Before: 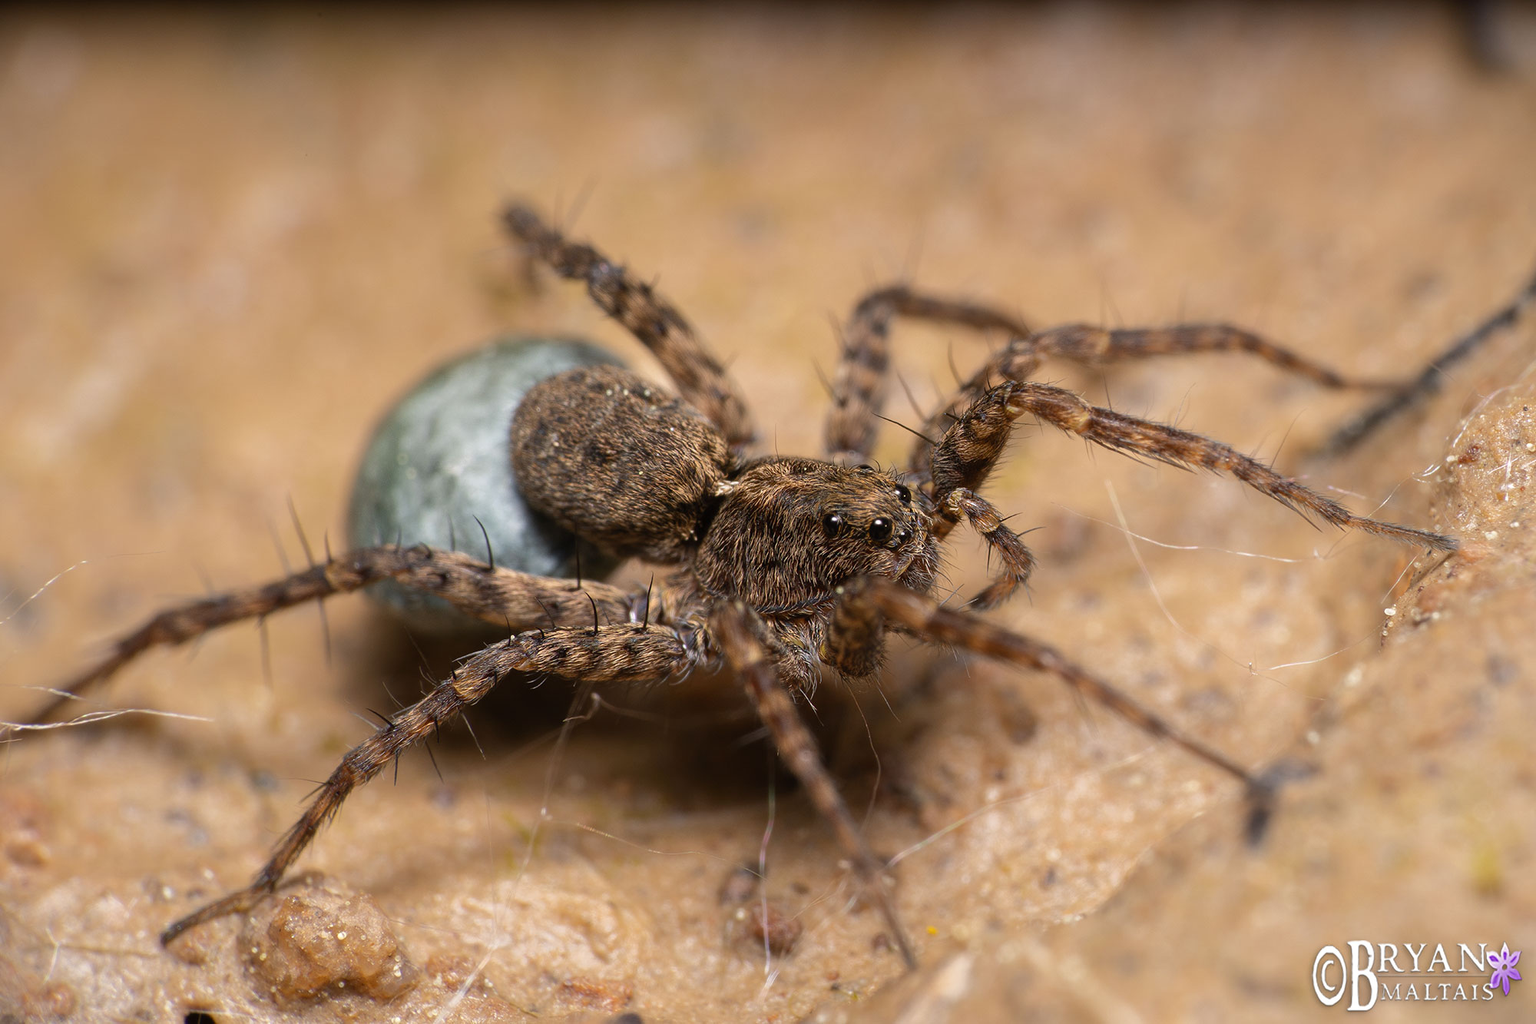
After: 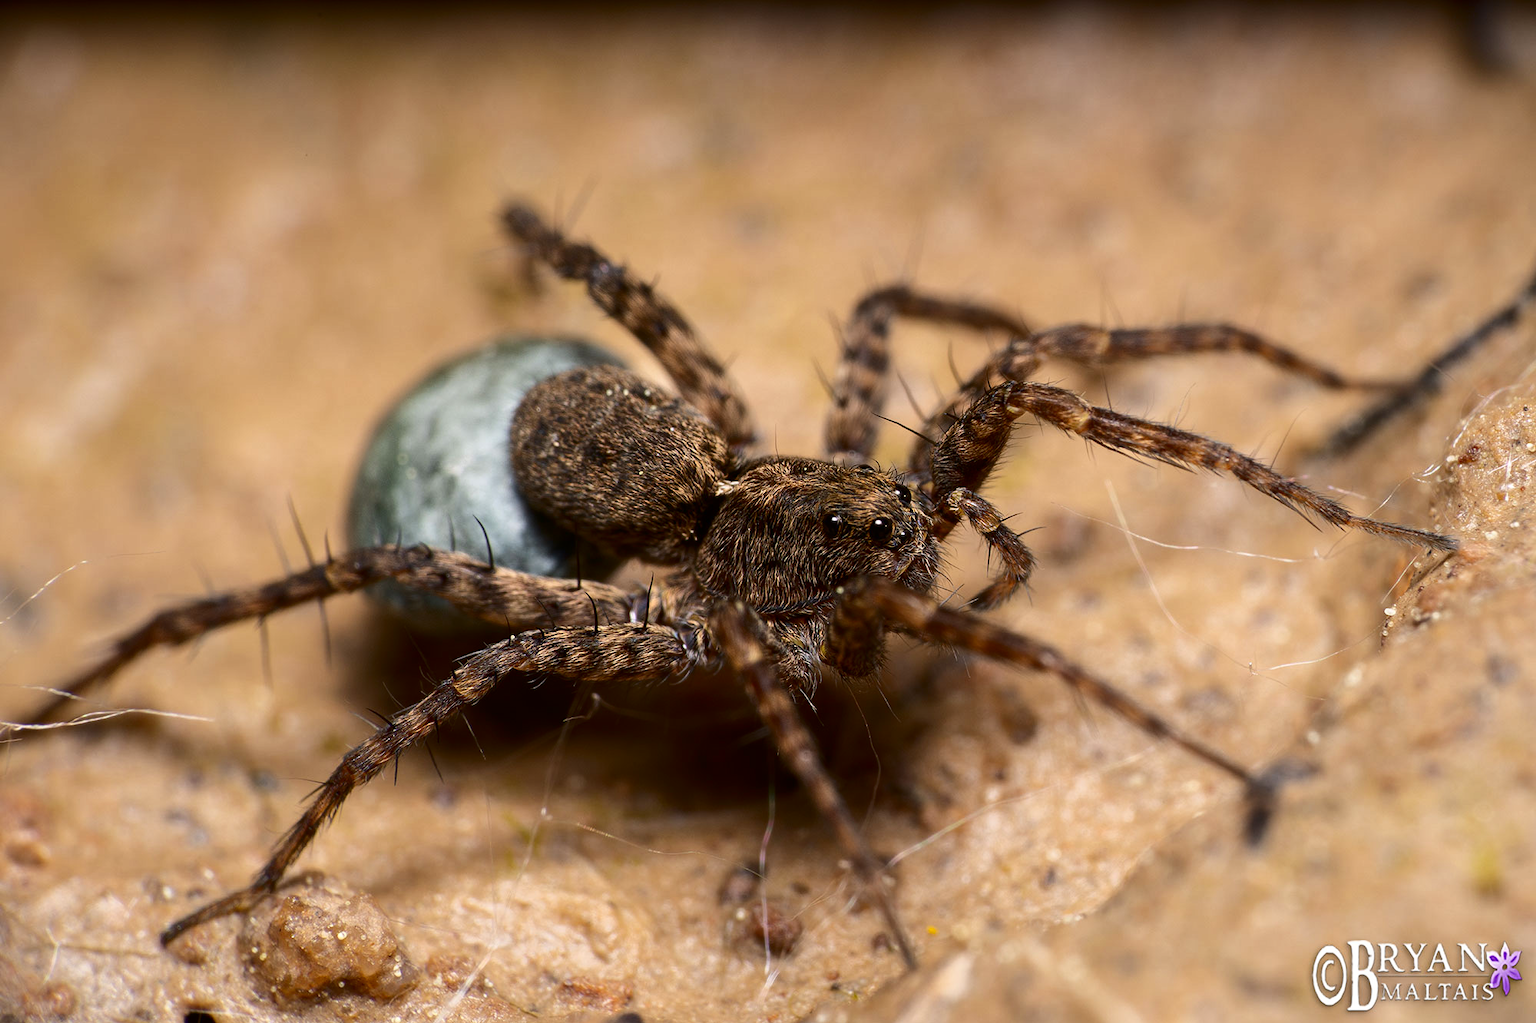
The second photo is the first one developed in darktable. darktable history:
contrast brightness saturation: contrast 0.204, brightness -0.1, saturation 0.097
